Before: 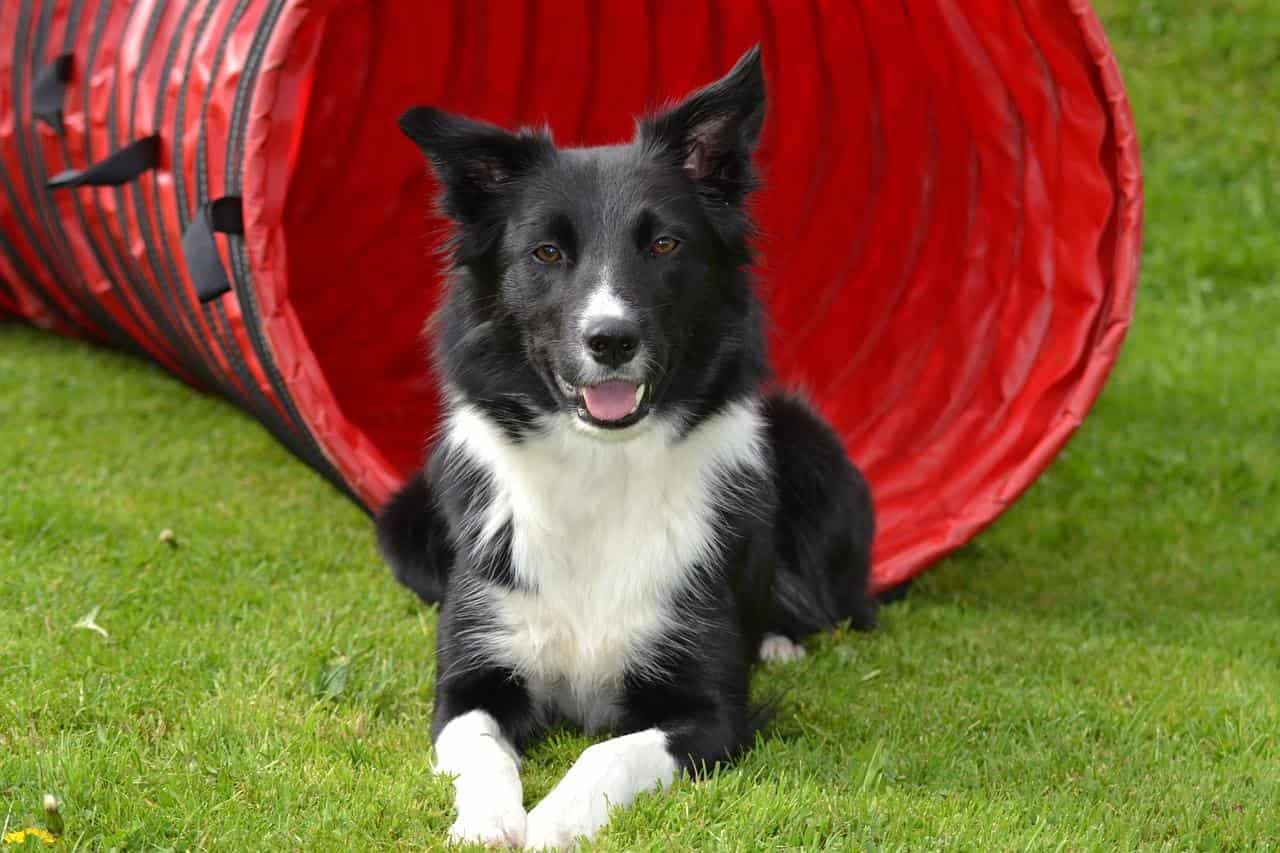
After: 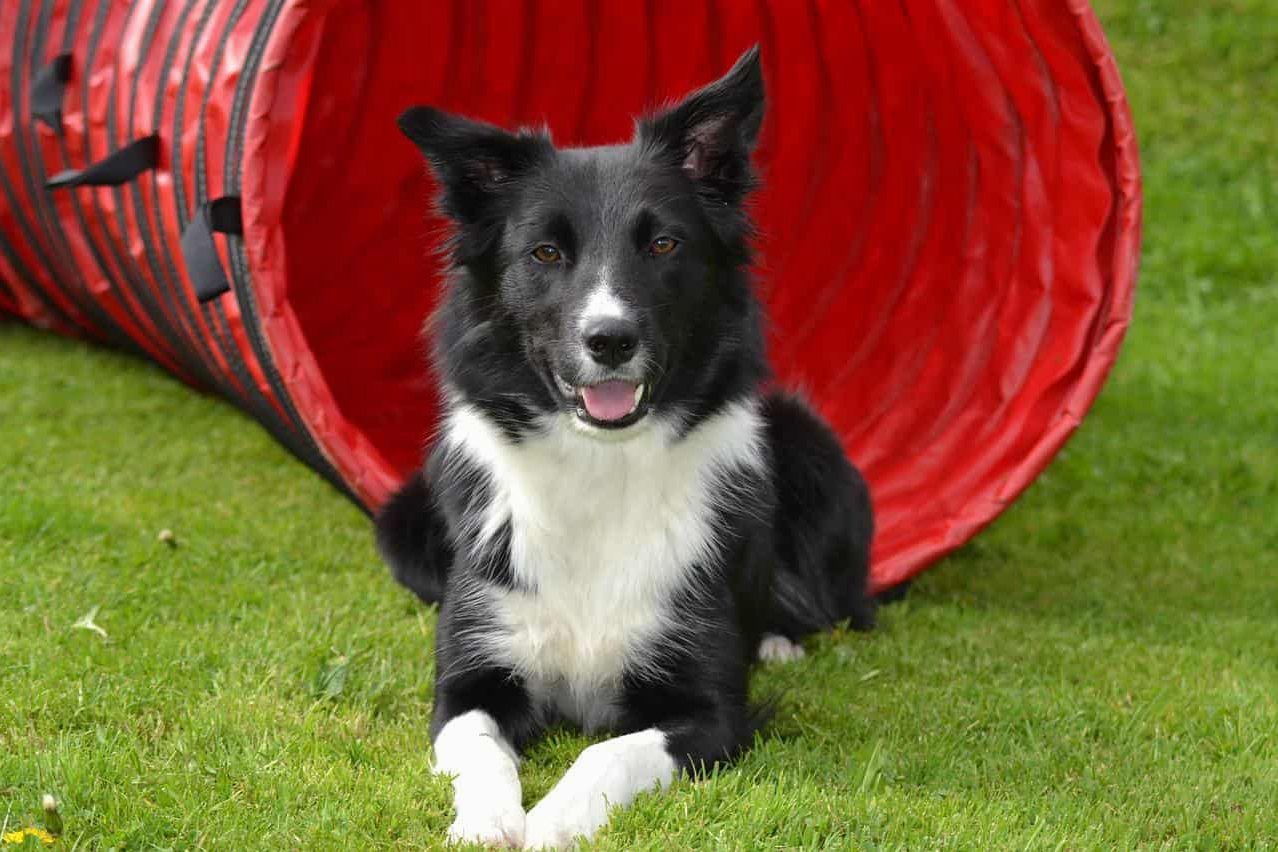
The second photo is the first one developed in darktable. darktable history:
exposure: exposure -0.04 EV, compensate exposure bias true, compensate highlight preservation false
crop: left 0.1%
